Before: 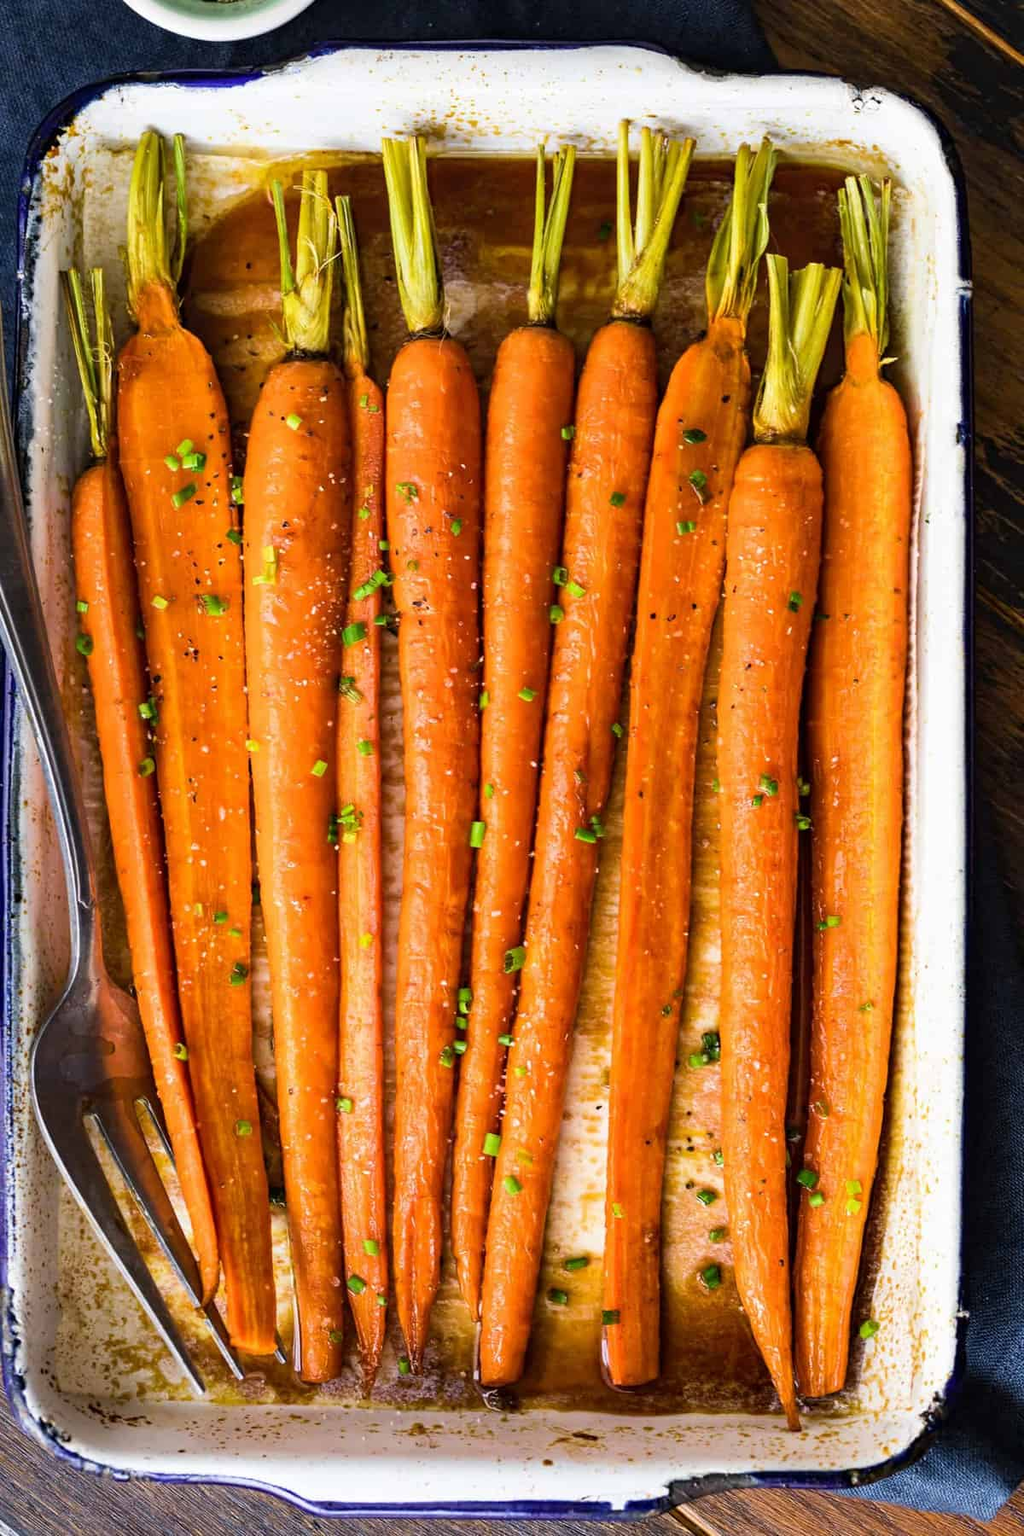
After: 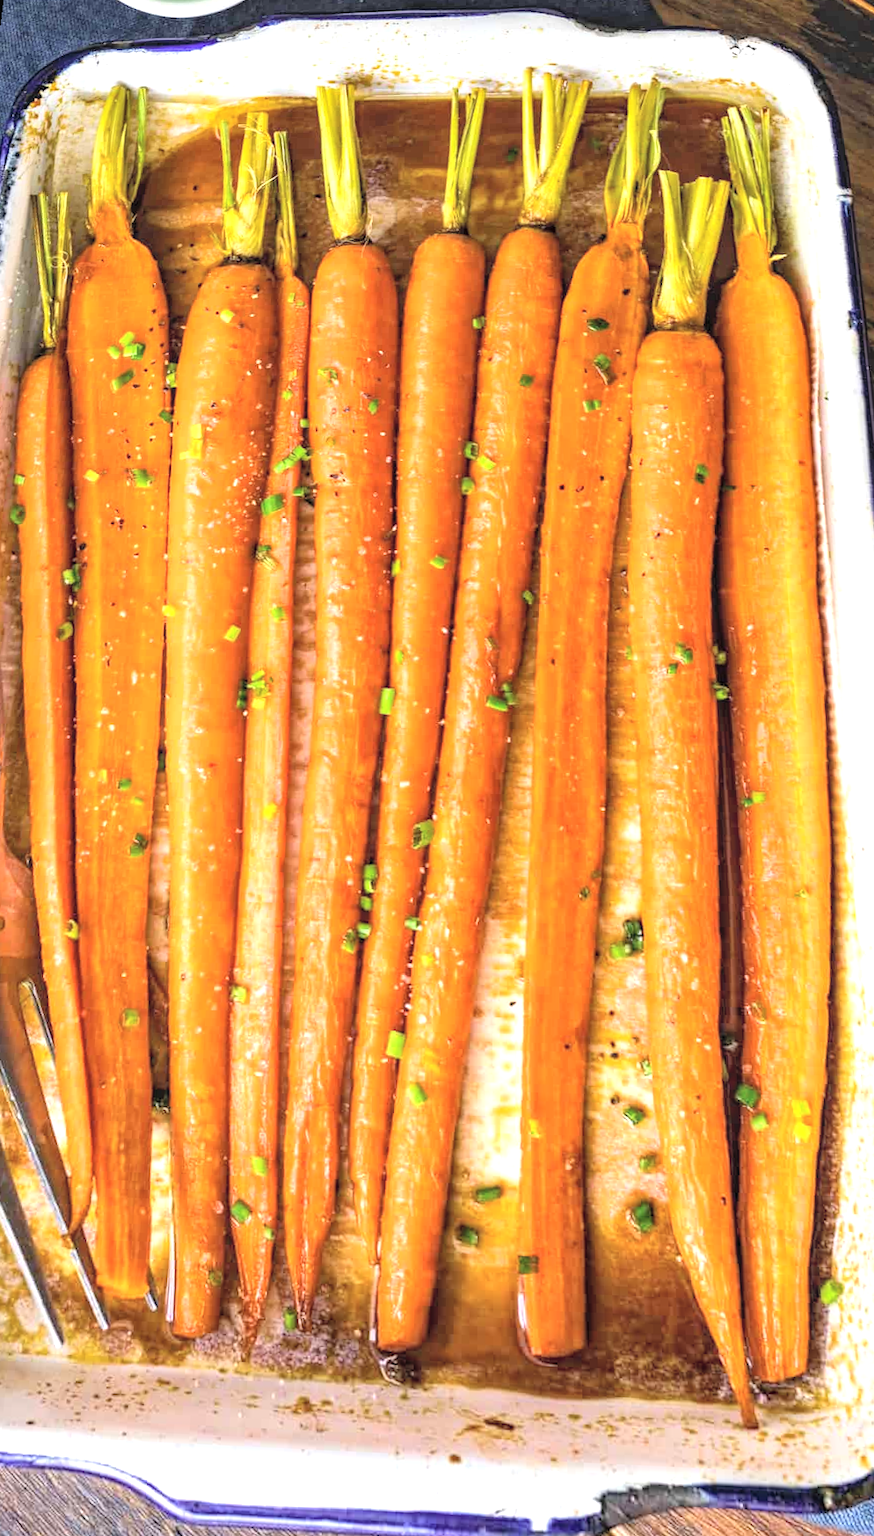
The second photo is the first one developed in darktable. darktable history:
contrast brightness saturation: brightness 0.28
local contrast: on, module defaults
exposure: black level correction 0, exposure 0.5 EV, compensate exposure bias true, compensate highlight preservation false
rotate and perspective: rotation 0.72°, lens shift (vertical) -0.352, lens shift (horizontal) -0.051, crop left 0.152, crop right 0.859, crop top 0.019, crop bottom 0.964
